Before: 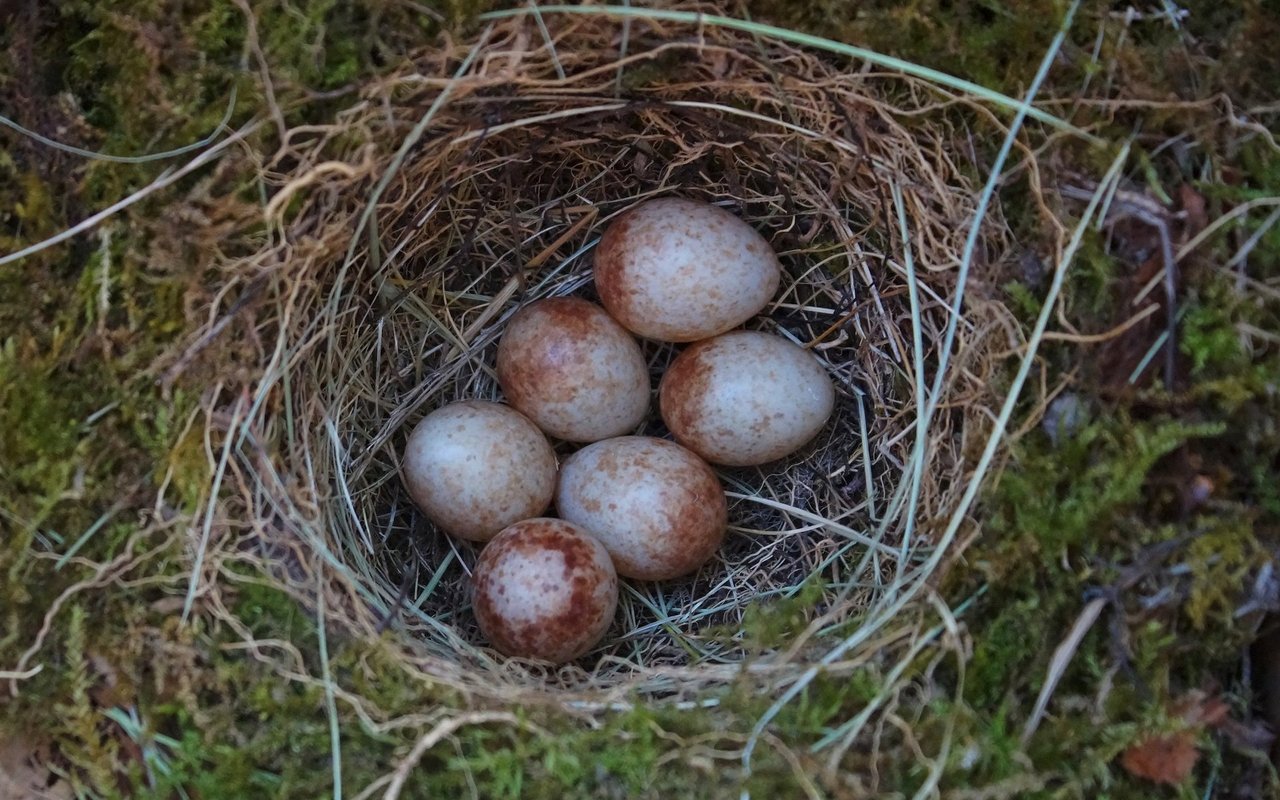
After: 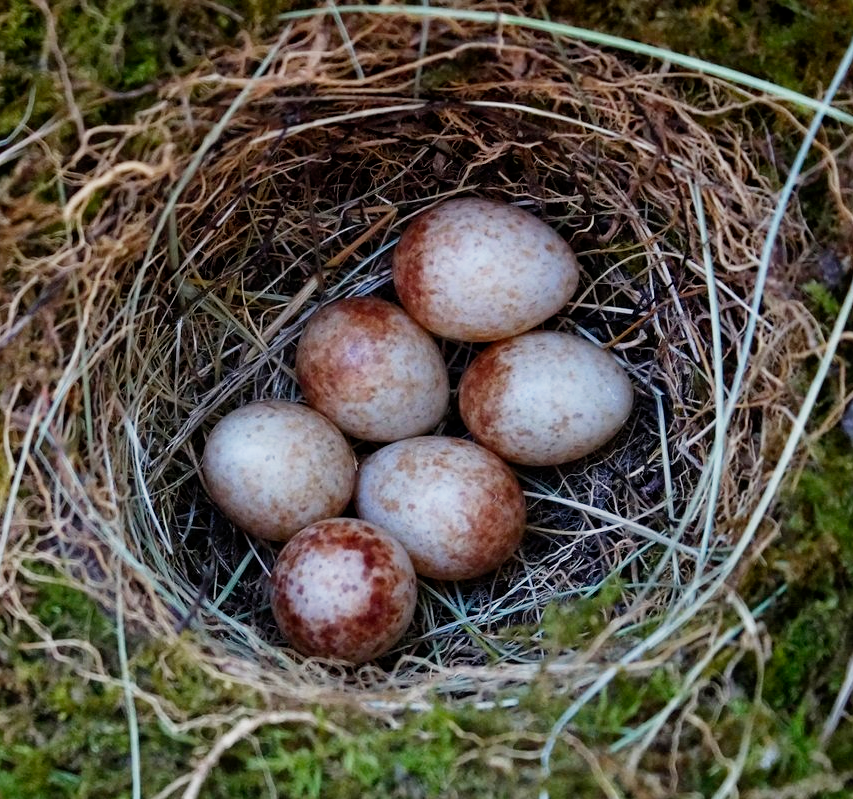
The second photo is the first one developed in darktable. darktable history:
exposure: exposure -0.072 EV, compensate highlight preservation false
filmic rgb: middle gray luminance 12.74%, black relative exposure -10.13 EV, white relative exposure 3.47 EV, threshold 6 EV, target black luminance 0%, hardness 5.74, latitude 44.69%, contrast 1.221, highlights saturation mix 5%, shadows ↔ highlights balance 26.78%, add noise in highlights 0, preserve chrominance no, color science v3 (2019), use custom middle-gray values true, iterations of high-quality reconstruction 0, contrast in highlights soft, enable highlight reconstruction true
crop and rotate: left 15.754%, right 17.579%
